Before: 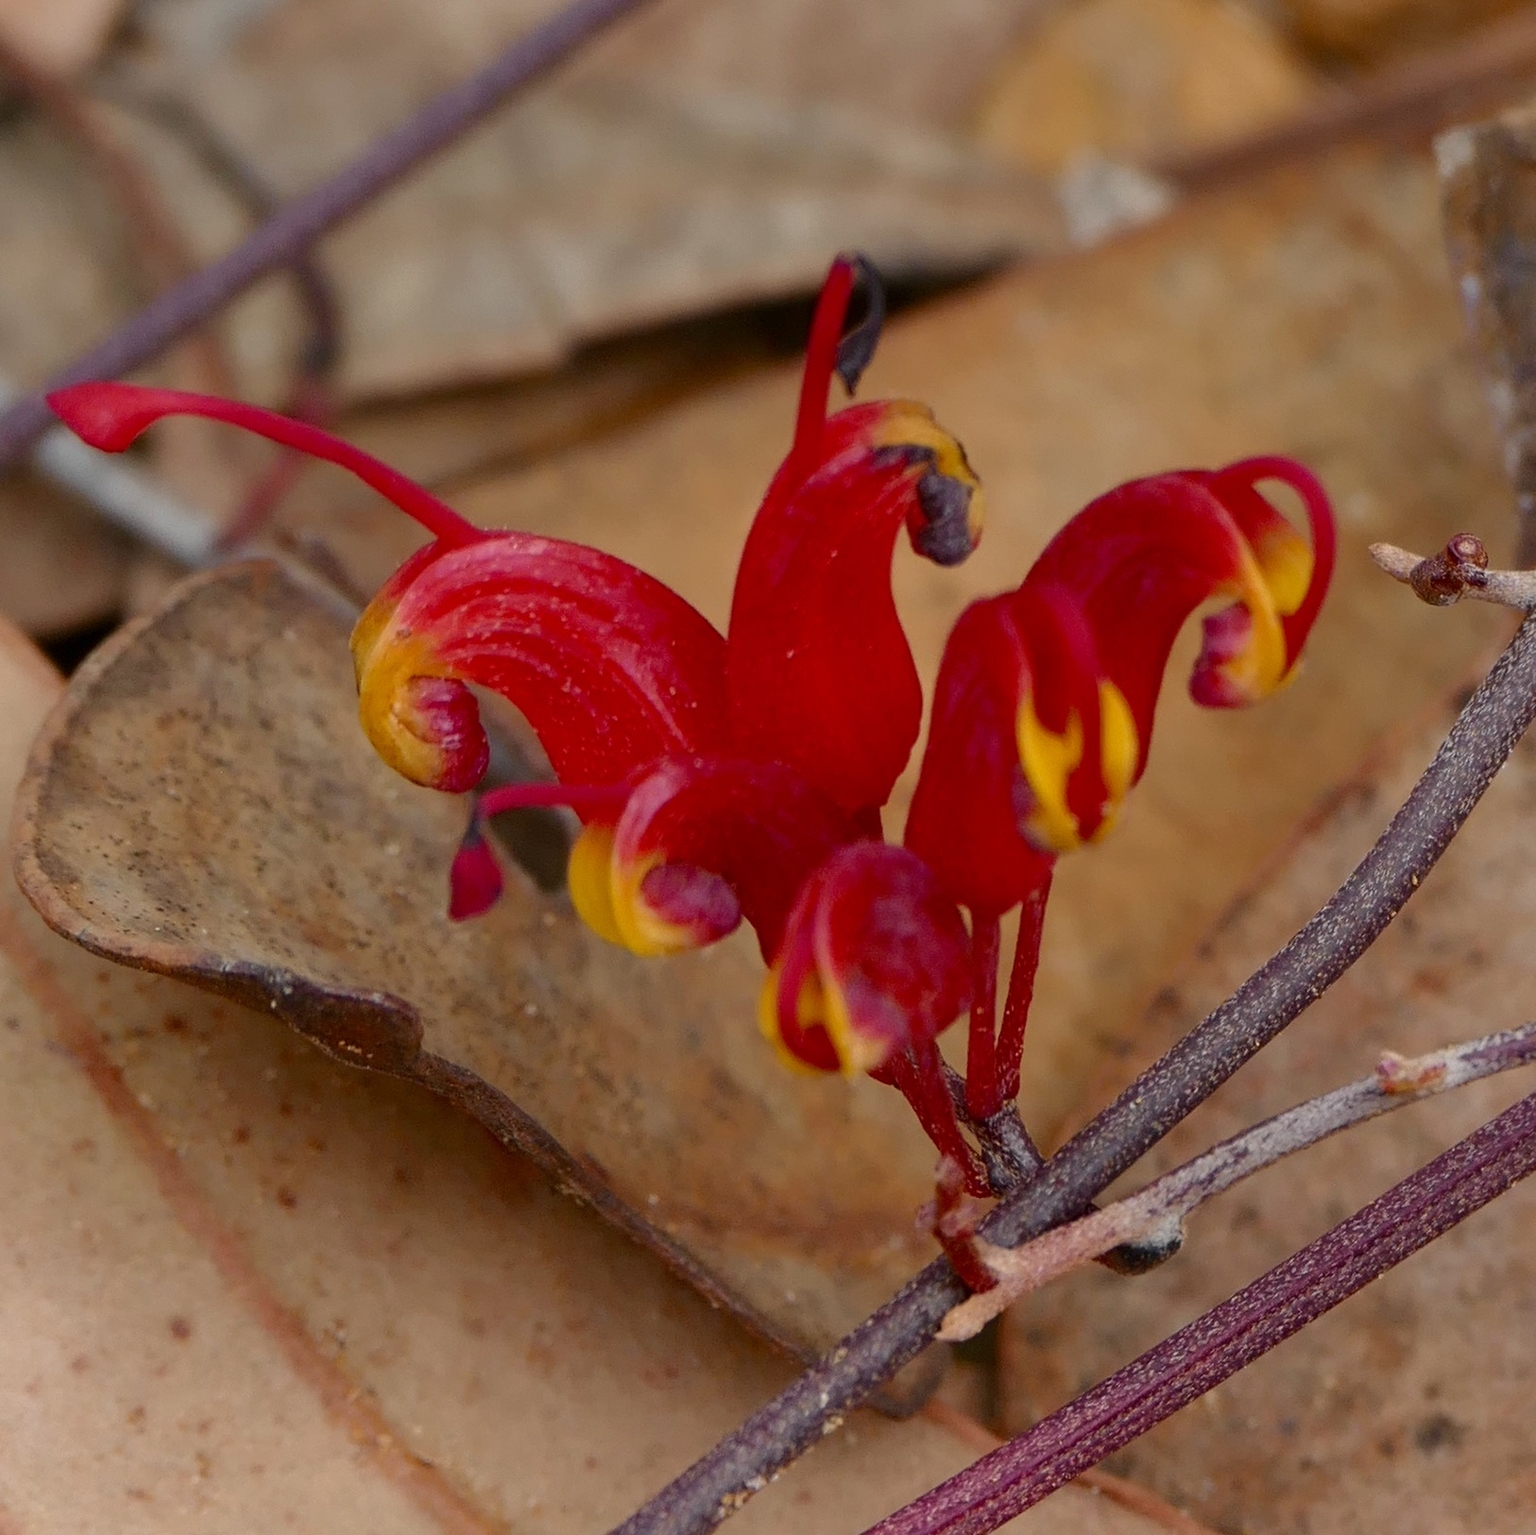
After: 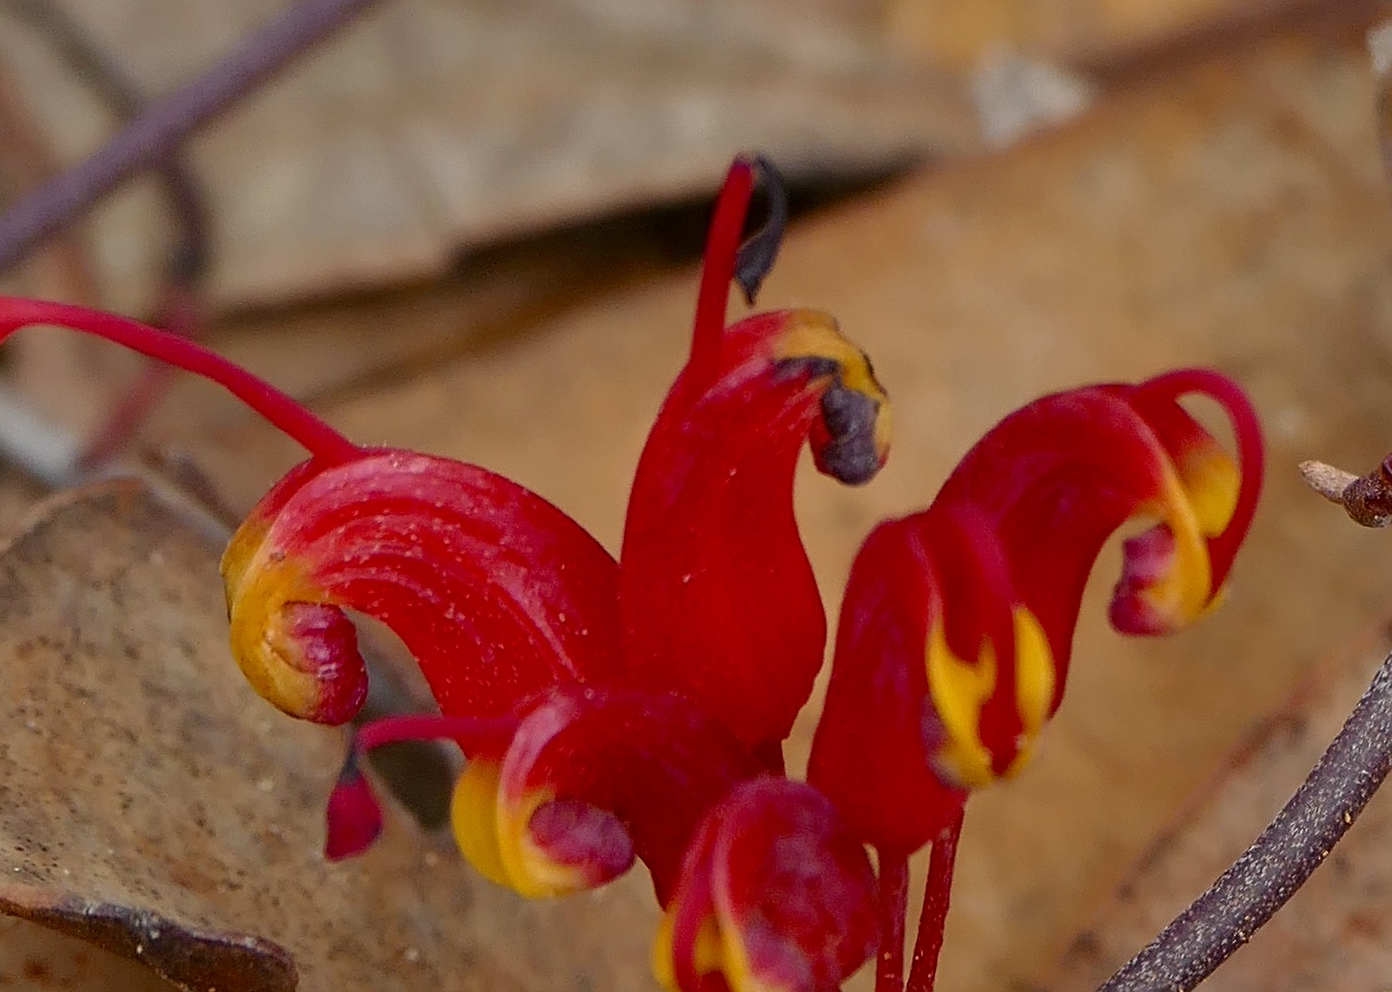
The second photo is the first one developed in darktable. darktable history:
crop and rotate: left 9.283%, top 7.117%, right 5.049%, bottom 31.815%
sharpen: on, module defaults
